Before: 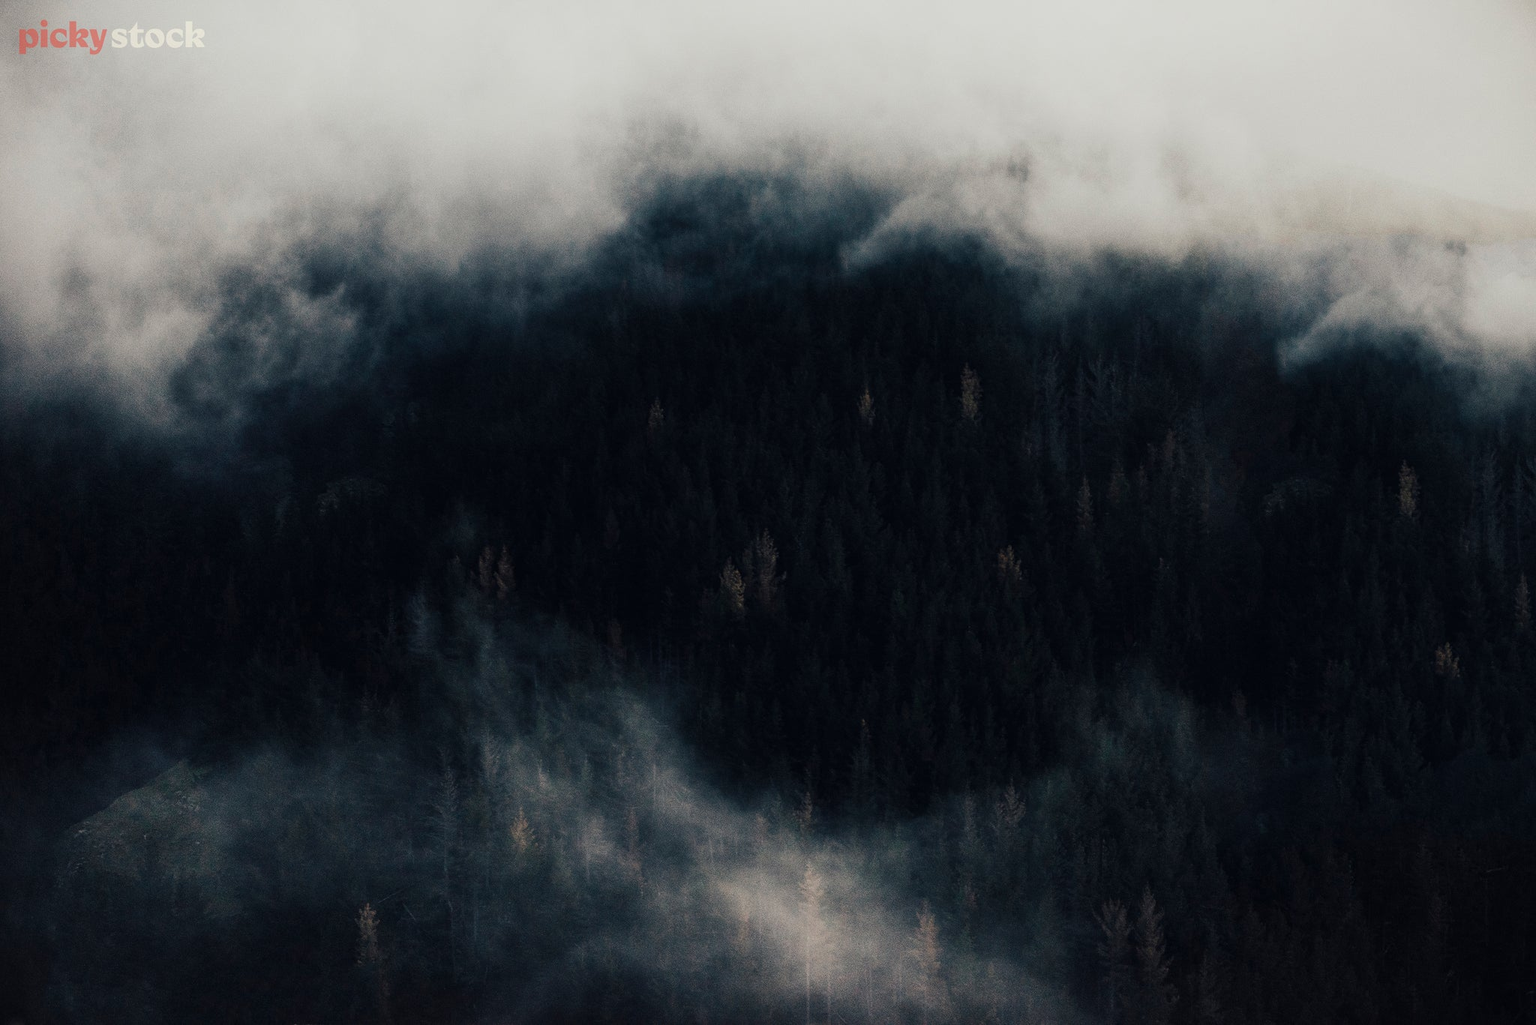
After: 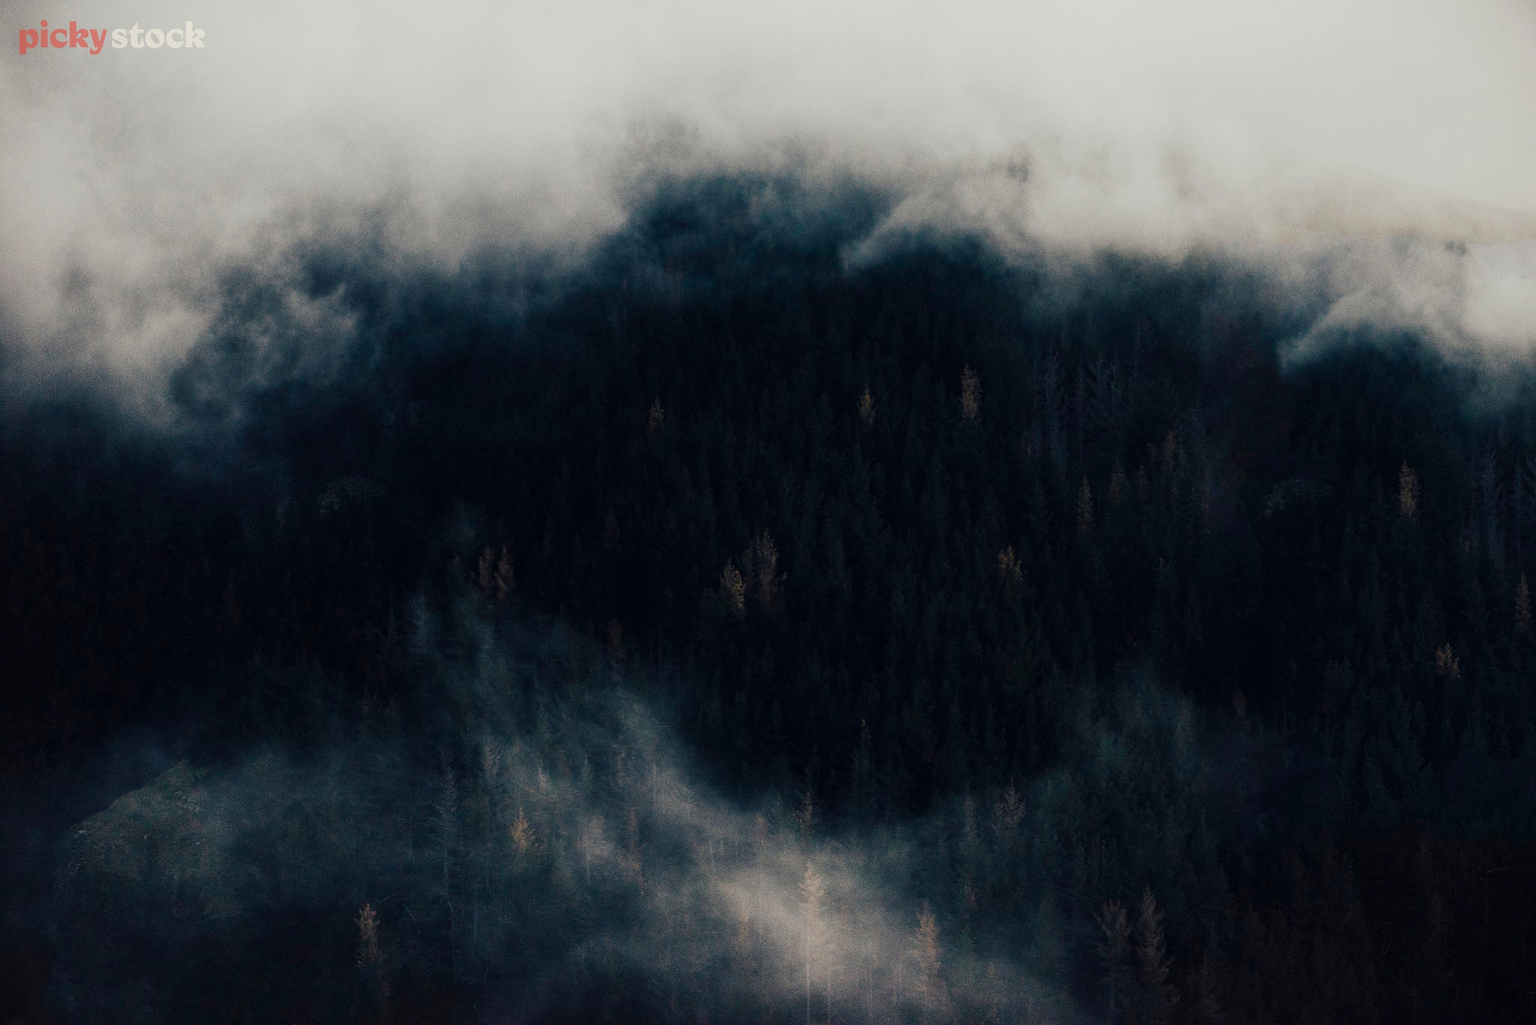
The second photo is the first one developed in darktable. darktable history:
color balance rgb: perceptual saturation grading › global saturation 20%, perceptual saturation grading › highlights -25%, perceptual saturation grading › shadows 25%
exposure: exposure -0.048 EV, compensate highlight preservation false
